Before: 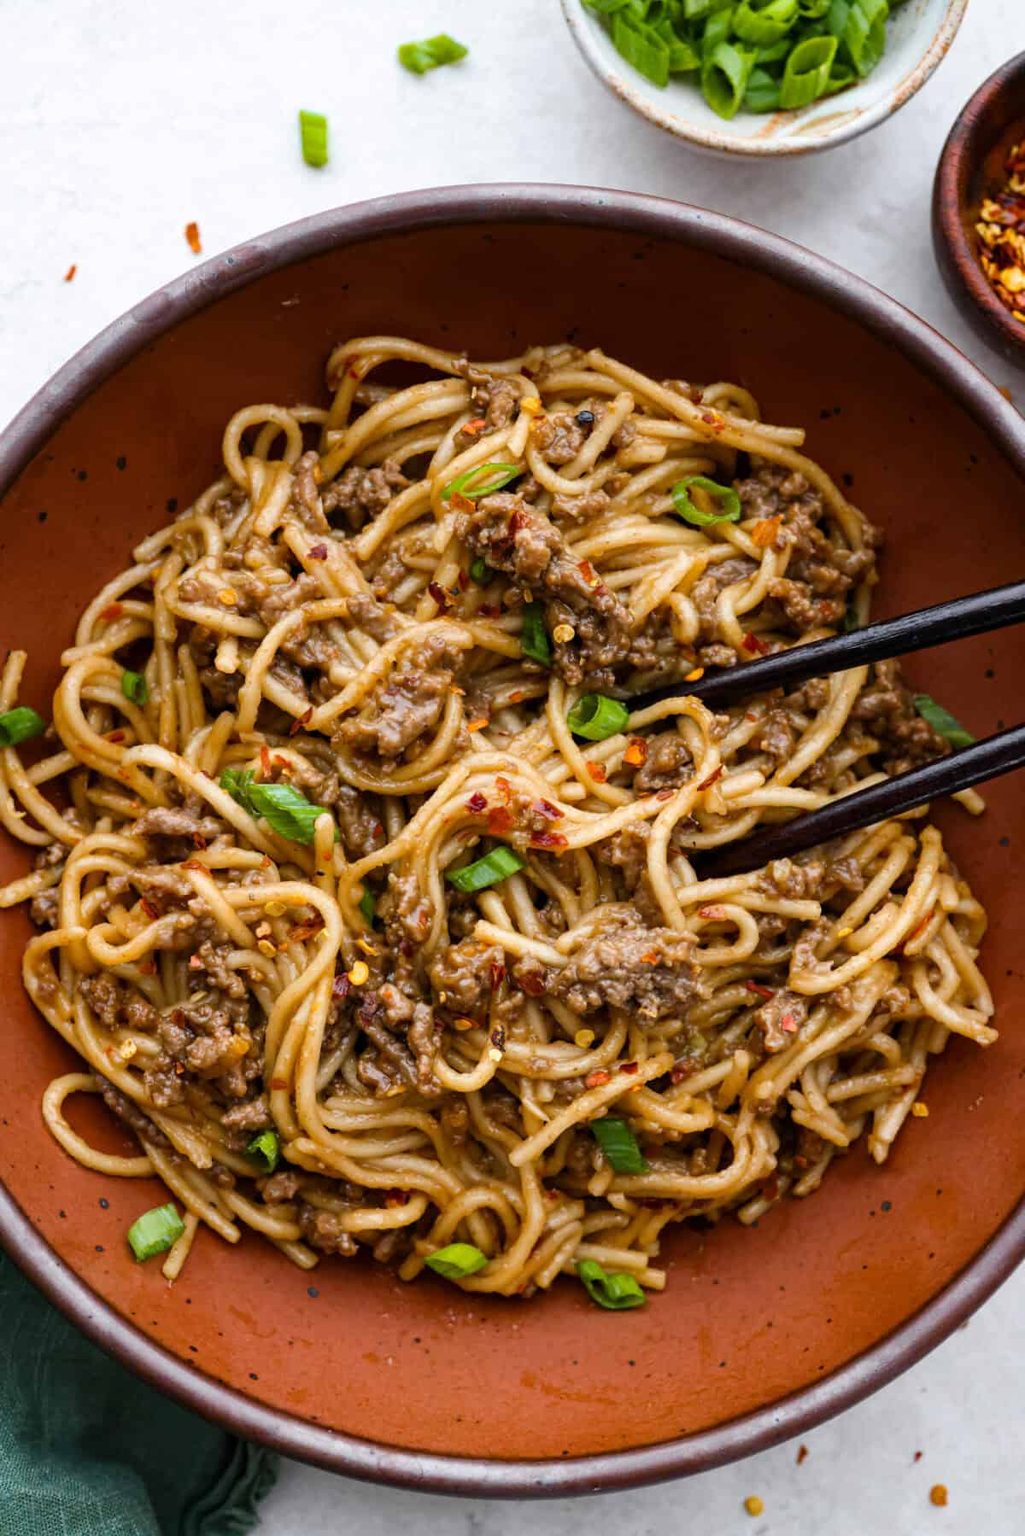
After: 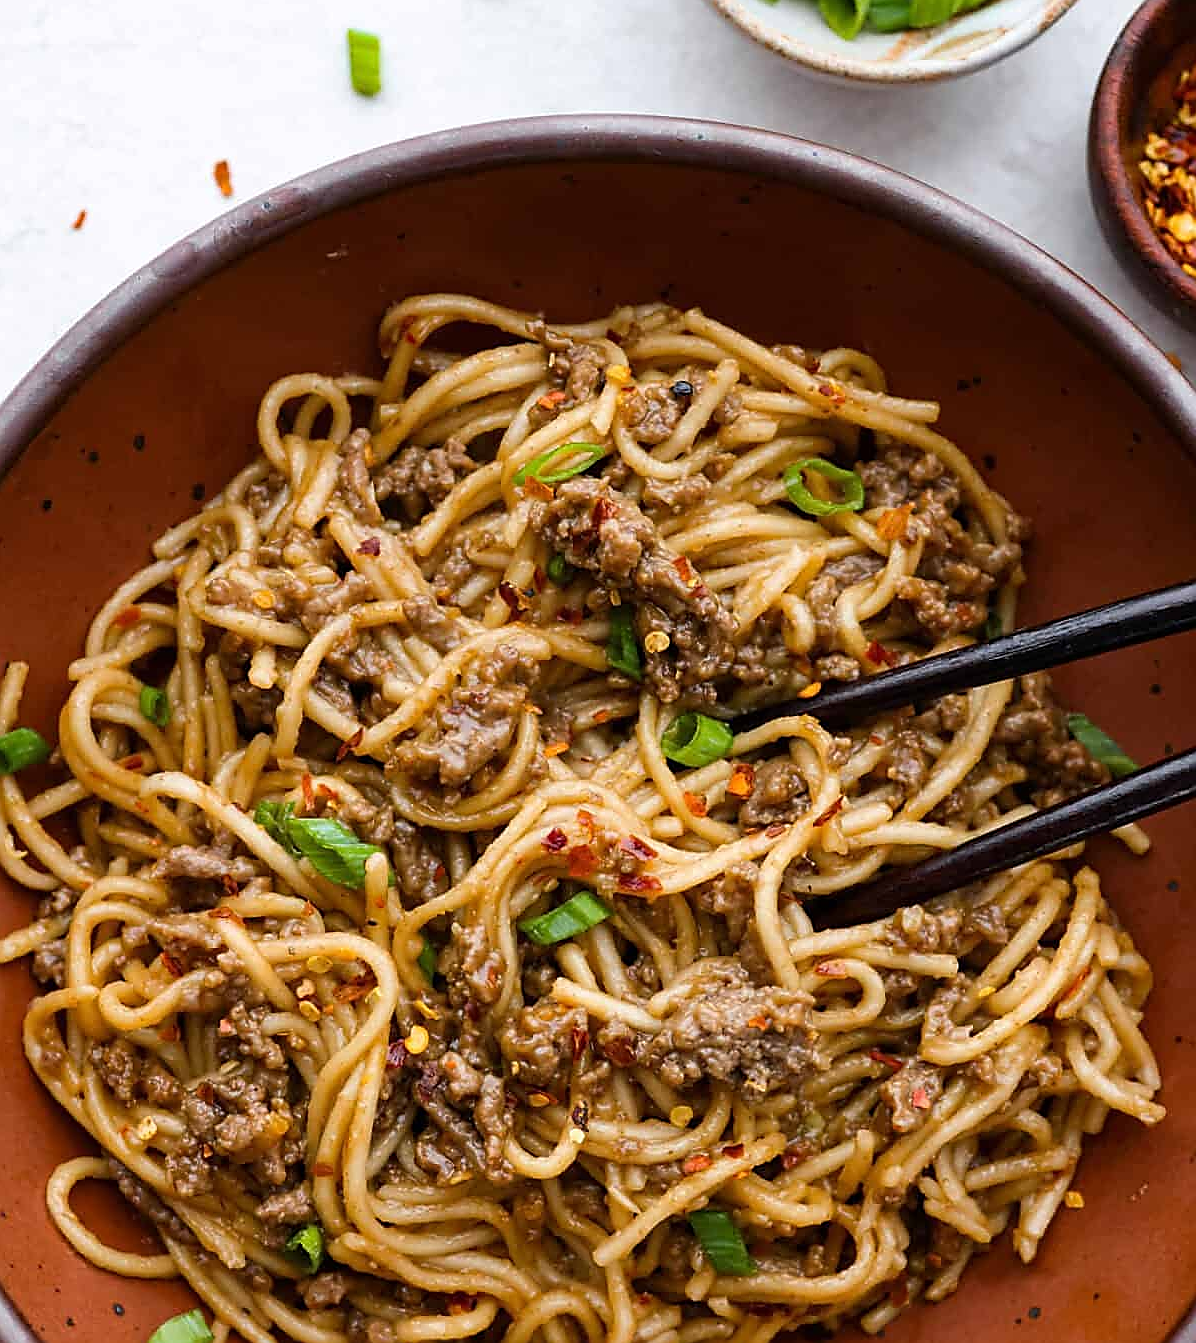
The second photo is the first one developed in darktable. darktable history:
crop: left 0.252%, top 5.564%, bottom 19.776%
sharpen: radius 1.423, amount 1.24, threshold 0.746
